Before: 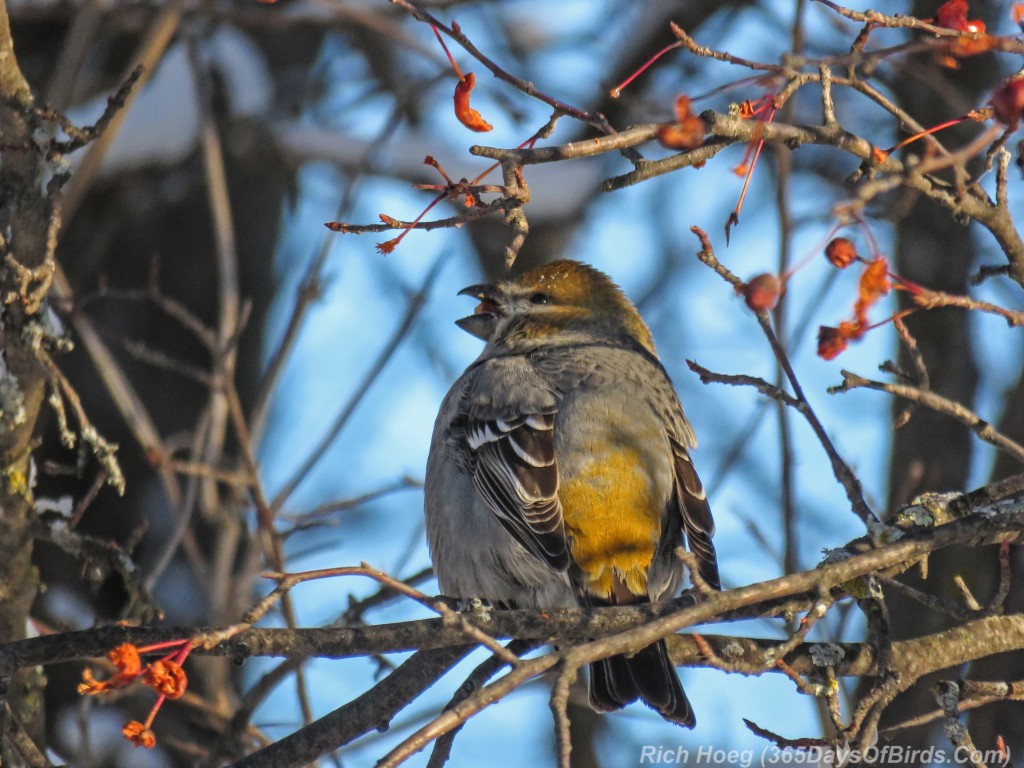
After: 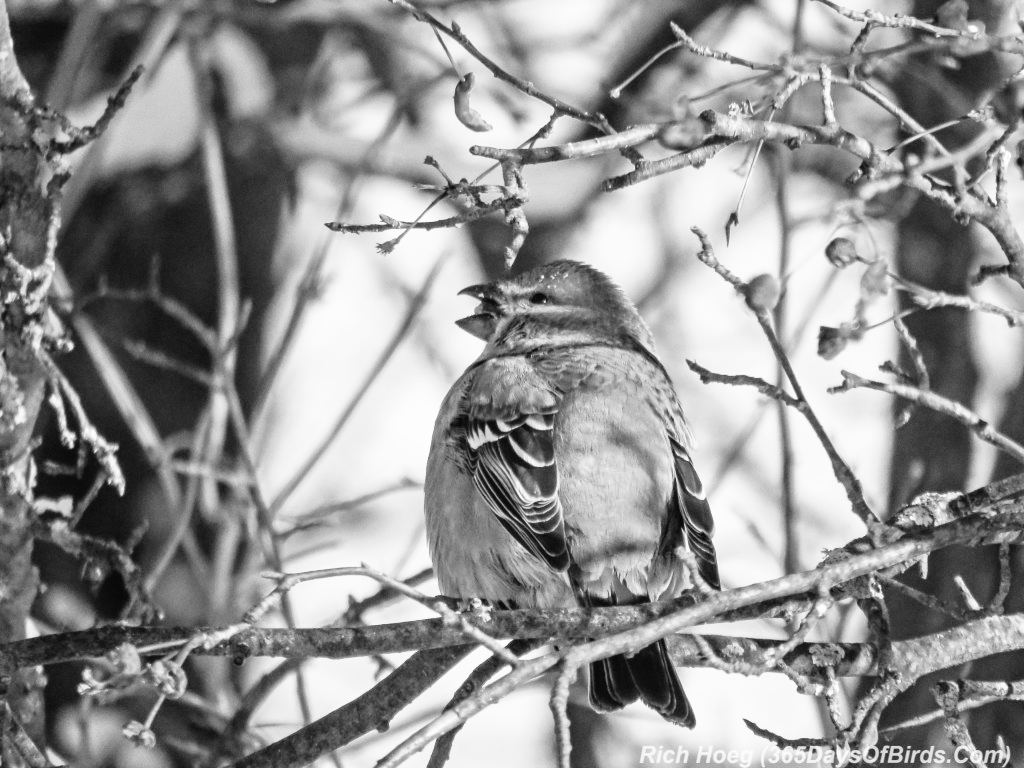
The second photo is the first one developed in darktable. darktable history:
monochrome: on, module defaults
base curve: curves: ch0 [(0, 0) (0.012, 0.01) (0.073, 0.168) (0.31, 0.711) (0.645, 0.957) (1, 1)], preserve colors none
